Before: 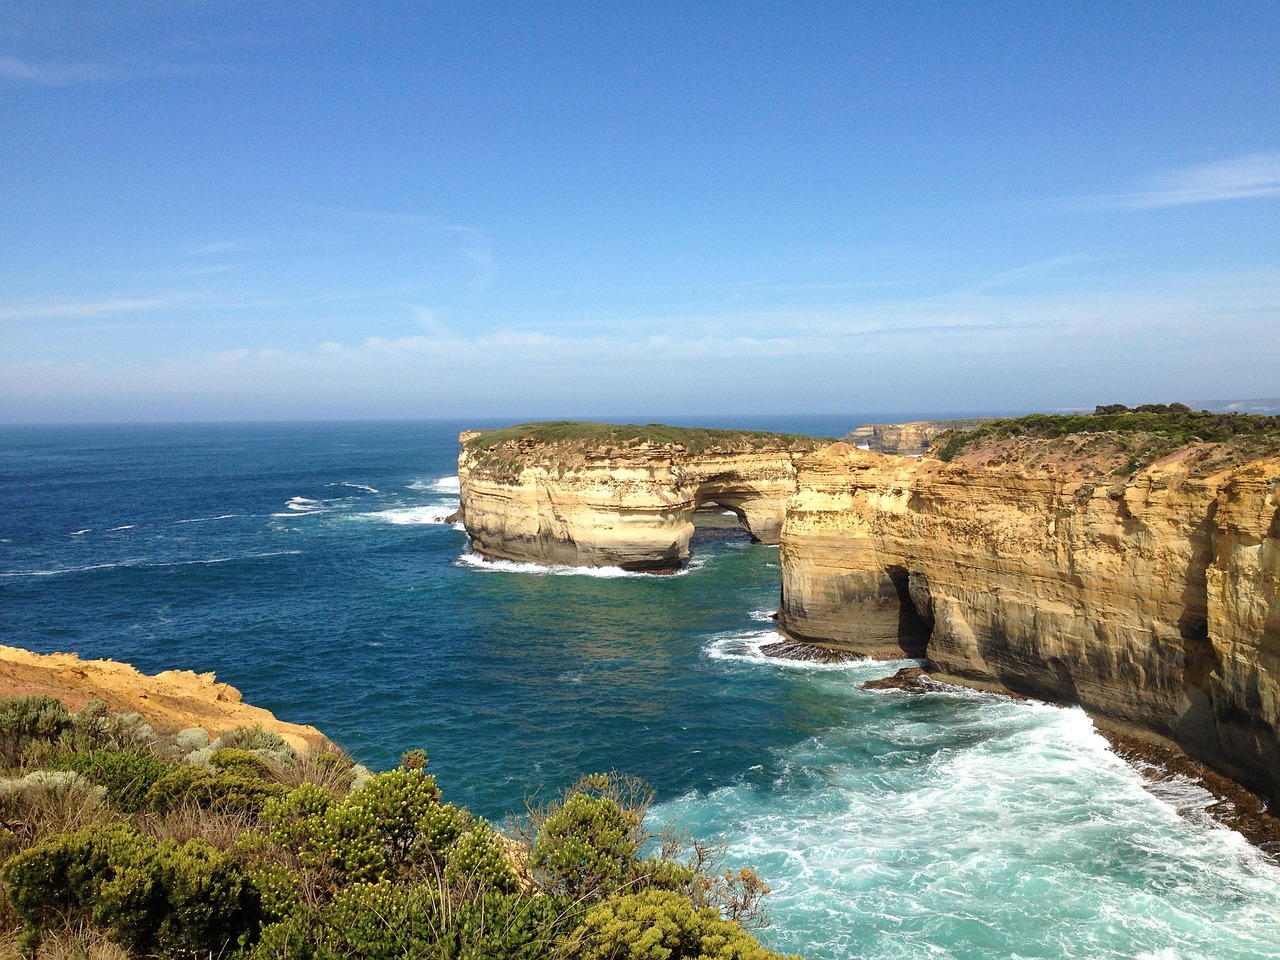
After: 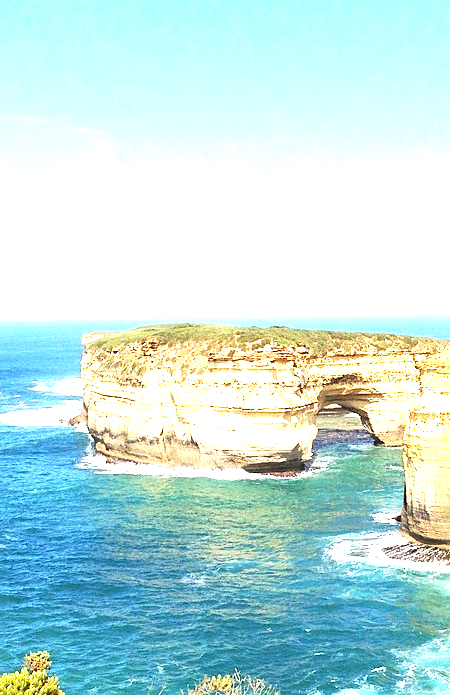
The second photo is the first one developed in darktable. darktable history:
sharpen: amount 0.2
crop and rotate: left 29.476%, top 10.214%, right 35.32%, bottom 17.333%
exposure: exposure 2.04 EV, compensate highlight preservation false
contrast brightness saturation: contrast 0.1, brightness 0.02, saturation 0.02
tone equalizer: on, module defaults
